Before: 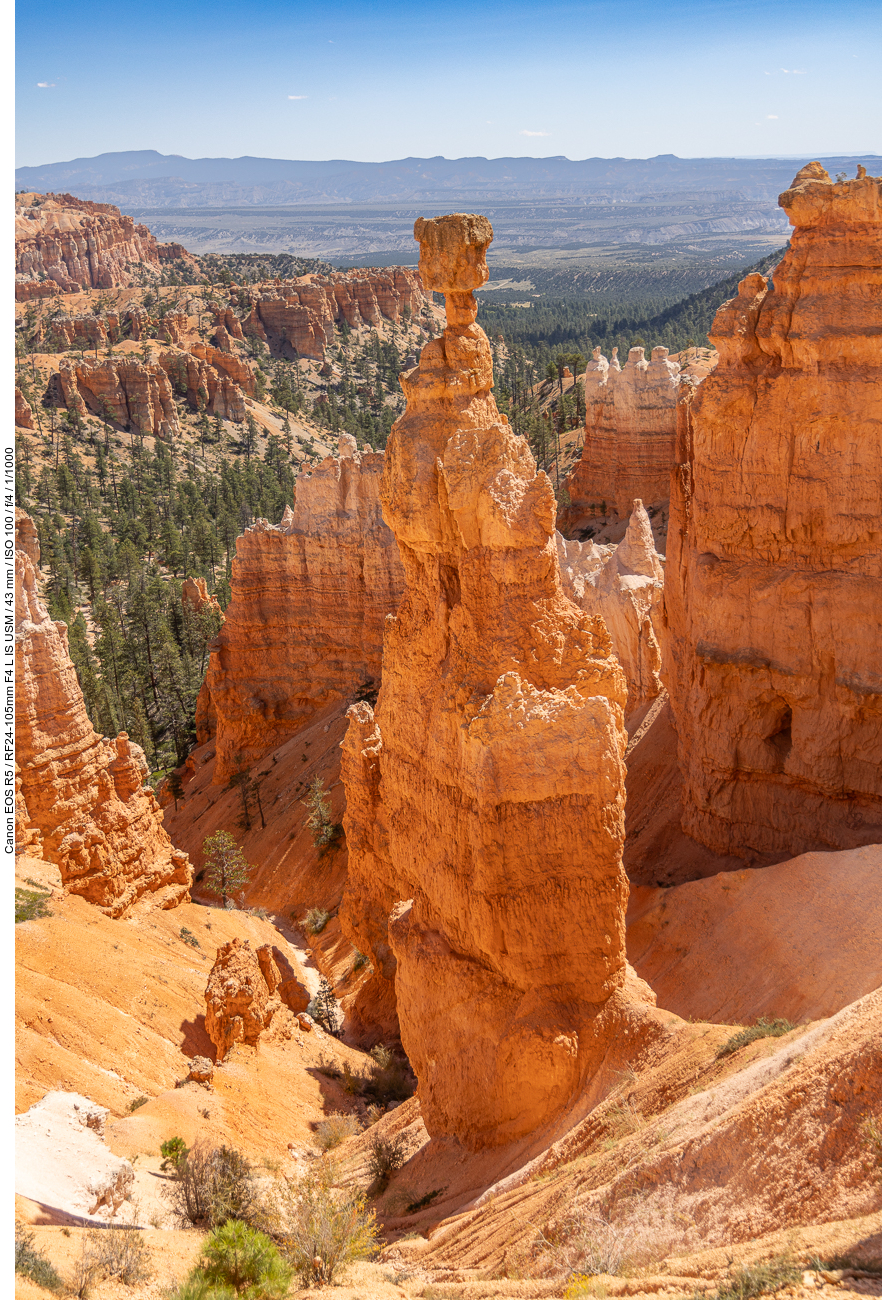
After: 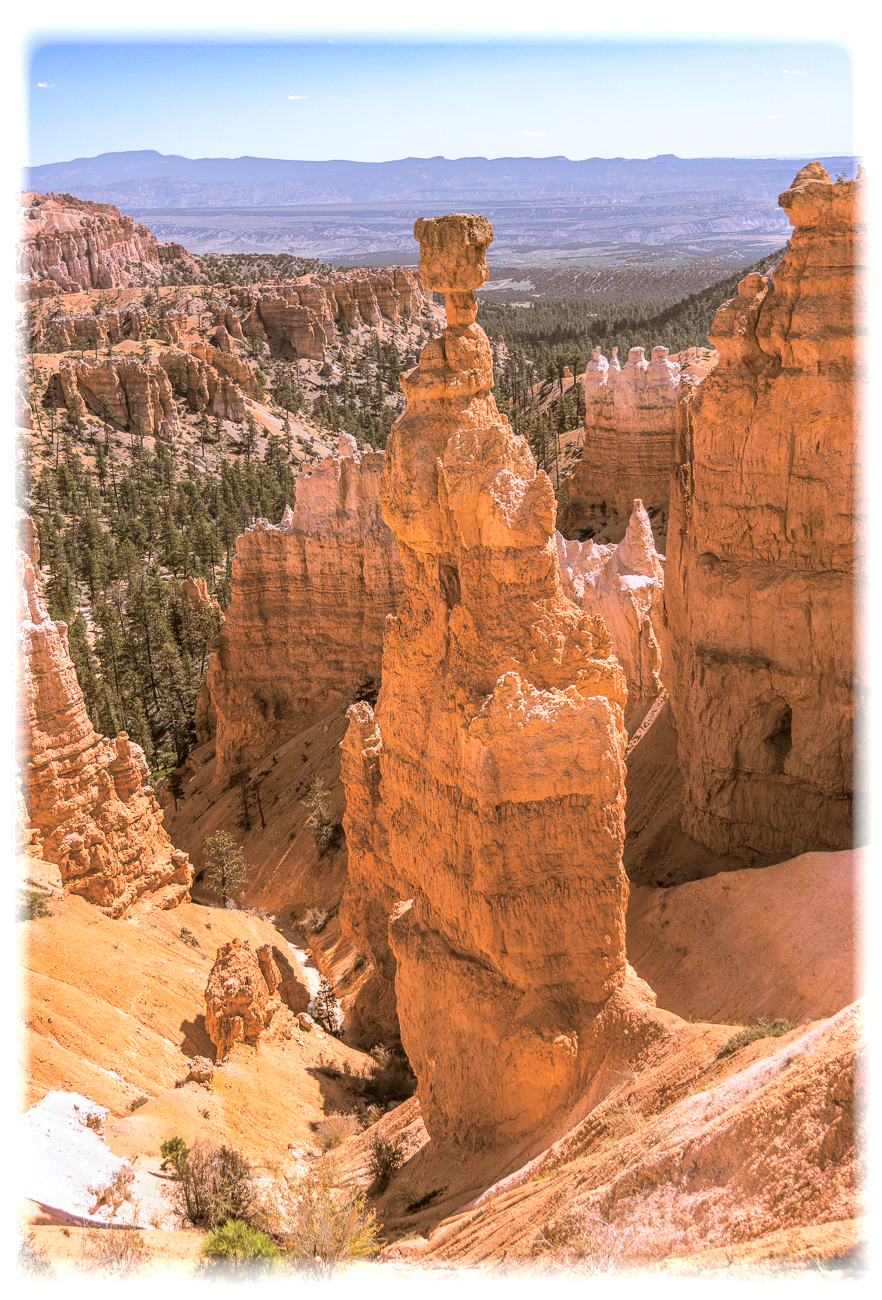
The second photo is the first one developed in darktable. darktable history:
color balance: mode lift, gamma, gain (sRGB), lift [1, 1.049, 1, 1]
local contrast: highlights 100%, shadows 100%, detail 120%, midtone range 0.2
white balance: red 0.967, blue 1.119, emerald 0.756
vignetting: fall-off start 93%, fall-off radius 5%, brightness 1, saturation -0.49, automatic ratio true, width/height ratio 1.332, shape 0.04, unbound false
split-toning: shadows › hue 37.98°, highlights › hue 185.58°, balance -55.261
tone curve: curves: ch0 [(0, 0.01) (0.037, 0.032) (0.131, 0.108) (0.275, 0.258) (0.483, 0.512) (0.61, 0.661) (0.696, 0.742) (0.792, 0.834) (0.911, 0.936) (0.997, 0.995)]; ch1 [(0, 0) (0.308, 0.29) (0.425, 0.411) (0.503, 0.502) (0.529, 0.543) (0.683, 0.706) (0.746, 0.77) (1, 1)]; ch2 [(0, 0) (0.225, 0.214) (0.334, 0.339) (0.401, 0.415) (0.485, 0.487) (0.502, 0.502) (0.525, 0.523) (0.545, 0.552) (0.587, 0.61) (0.636, 0.654) (0.711, 0.729) (0.845, 0.855) (0.998, 0.977)], color space Lab, independent channels, preserve colors none
tone equalizer: on, module defaults
